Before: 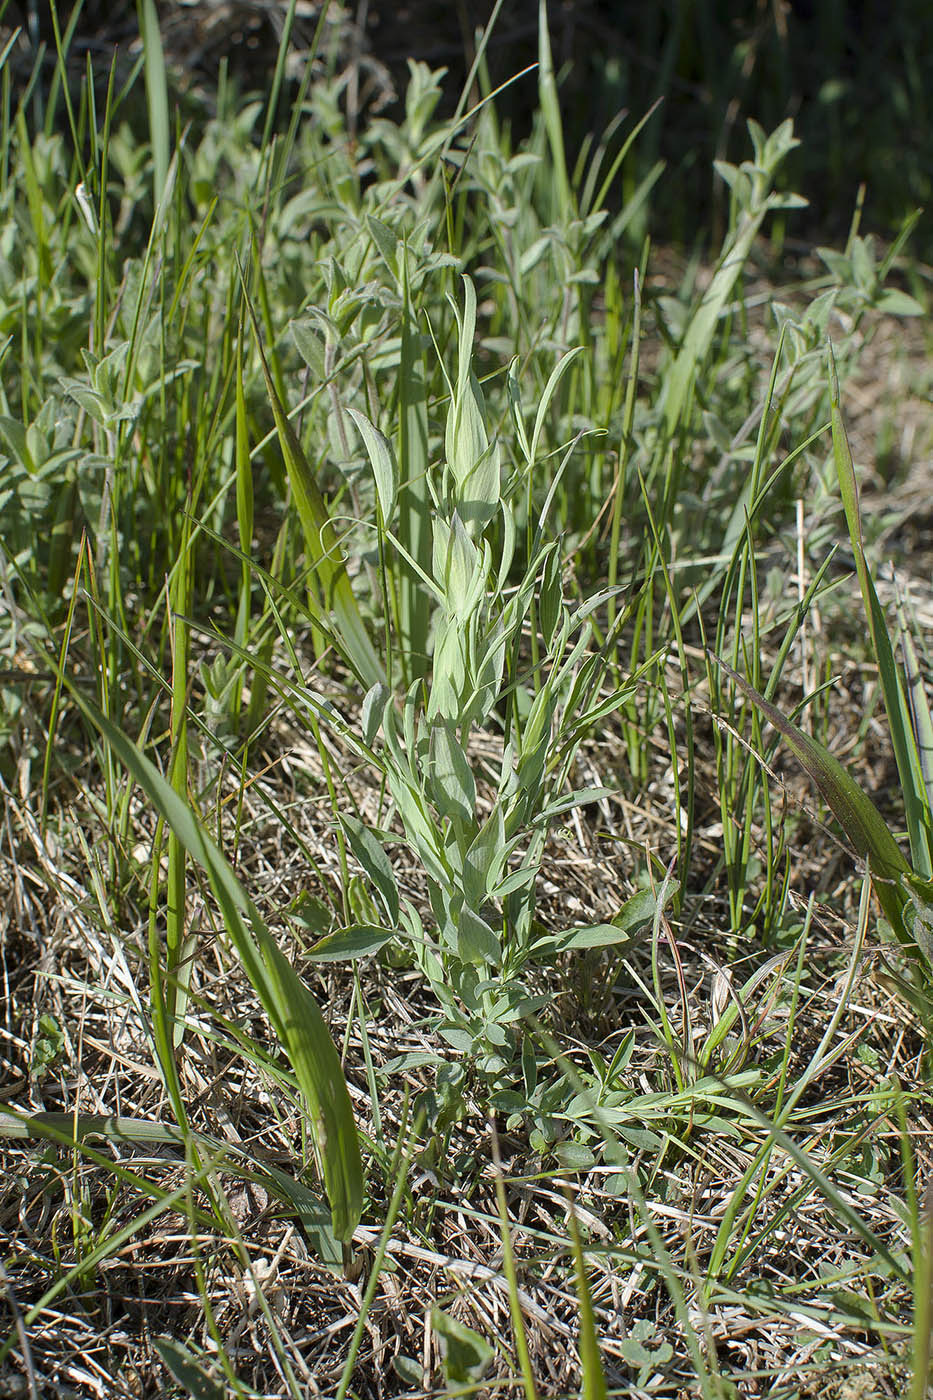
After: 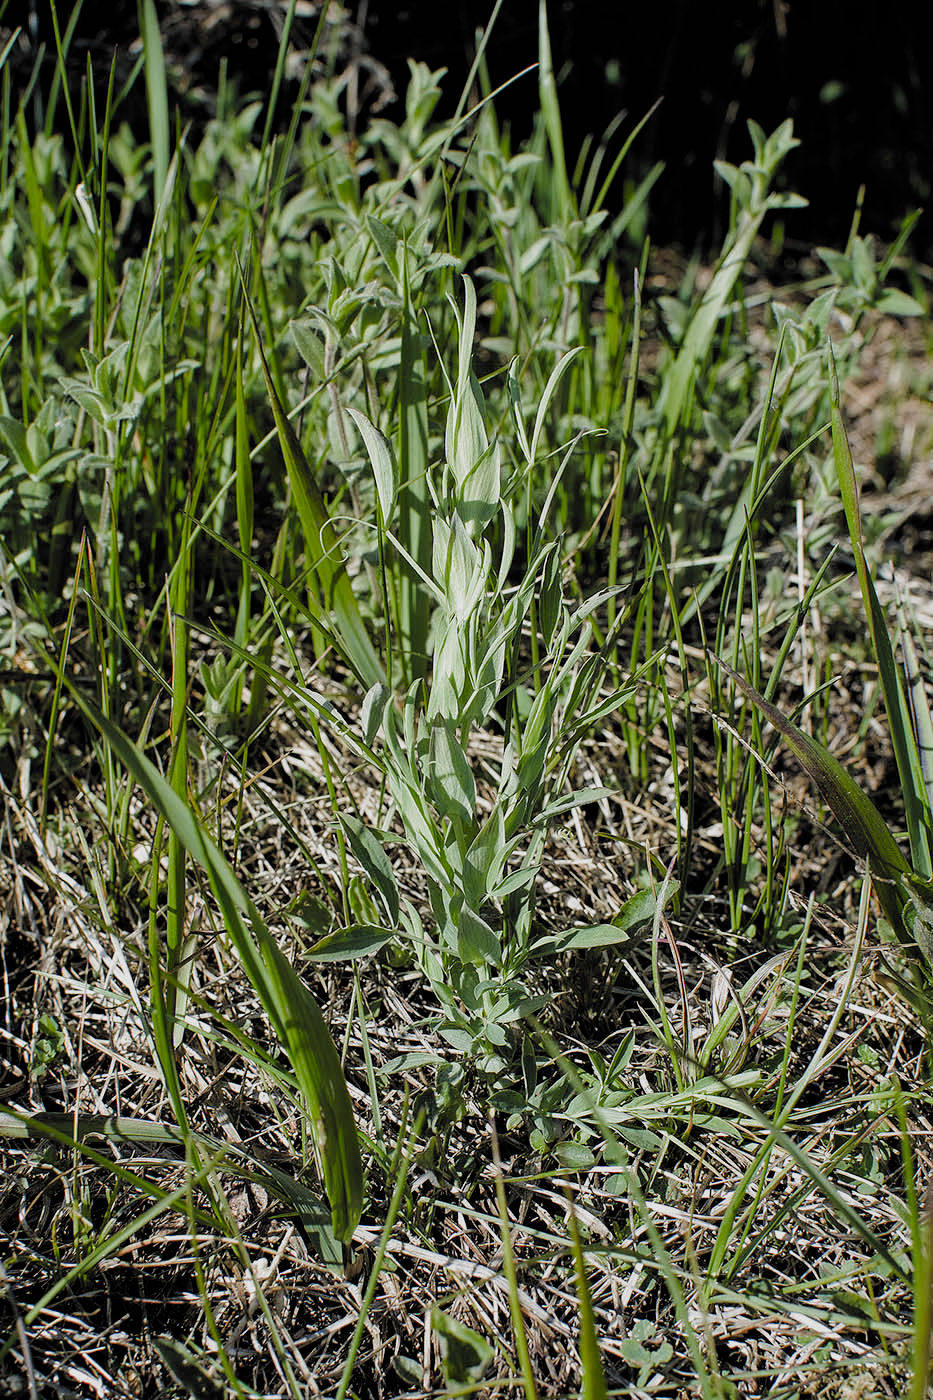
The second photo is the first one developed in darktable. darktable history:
haze removal: compatibility mode true, adaptive false
contrast equalizer: y [[0.5 ×4, 0.524, 0.59], [0.5 ×6], [0.5 ×6], [0, 0, 0, 0.01, 0.045, 0.012], [0, 0, 0, 0.044, 0.195, 0.131]], mix 0.303
color zones: curves: ch0 [(0, 0.425) (0.143, 0.422) (0.286, 0.42) (0.429, 0.419) (0.571, 0.419) (0.714, 0.42) (0.857, 0.422) (1, 0.425)]; ch1 [(0, 0.666) (0.143, 0.669) (0.286, 0.671) (0.429, 0.67) (0.571, 0.67) (0.714, 0.67) (0.857, 0.67) (1, 0.666)]
filmic rgb: black relative exposure -5.02 EV, white relative exposure 3.97 EV, hardness 2.88, contrast 1.298, highlights saturation mix -28.77%, add noise in highlights 0, color science v3 (2019), use custom middle-gray values true, iterations of high-quality reconstruction 0, contrast in highlights soft
